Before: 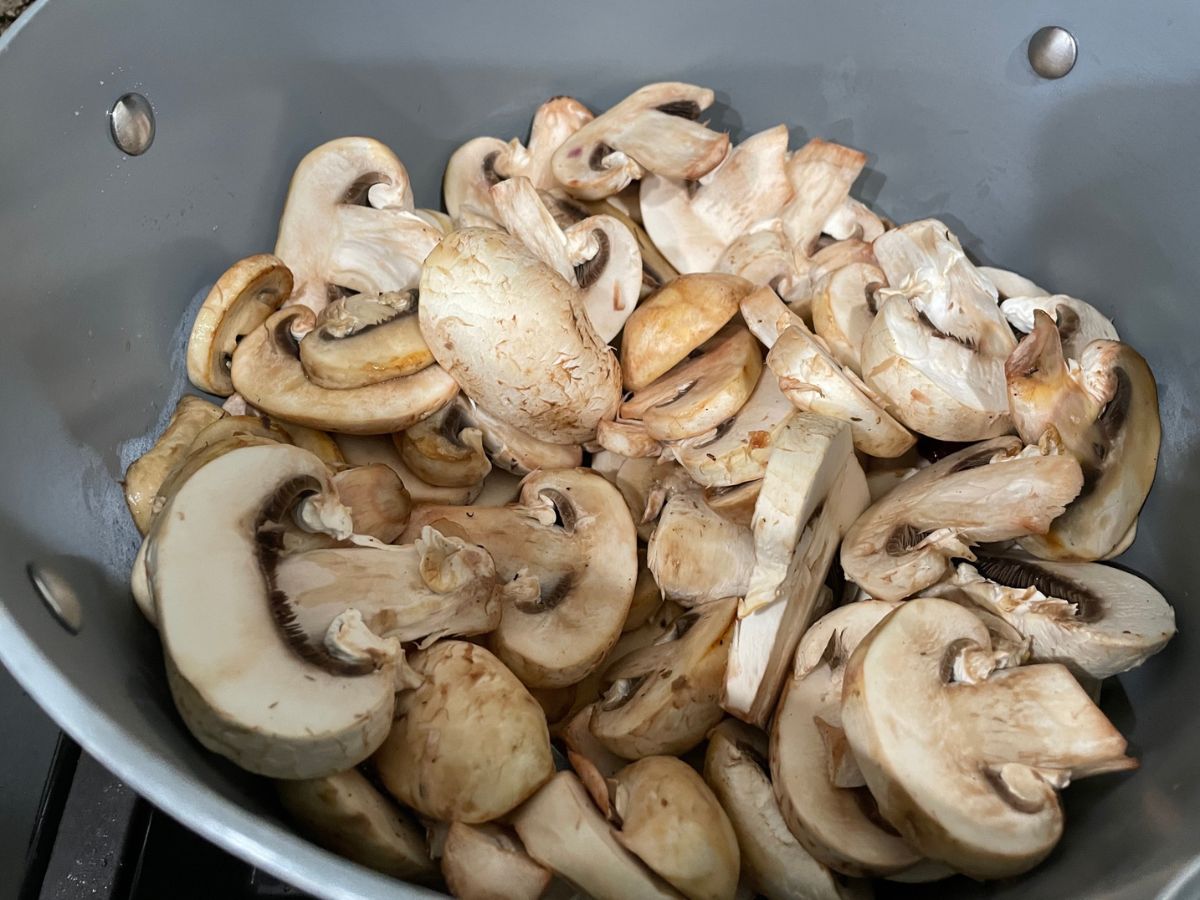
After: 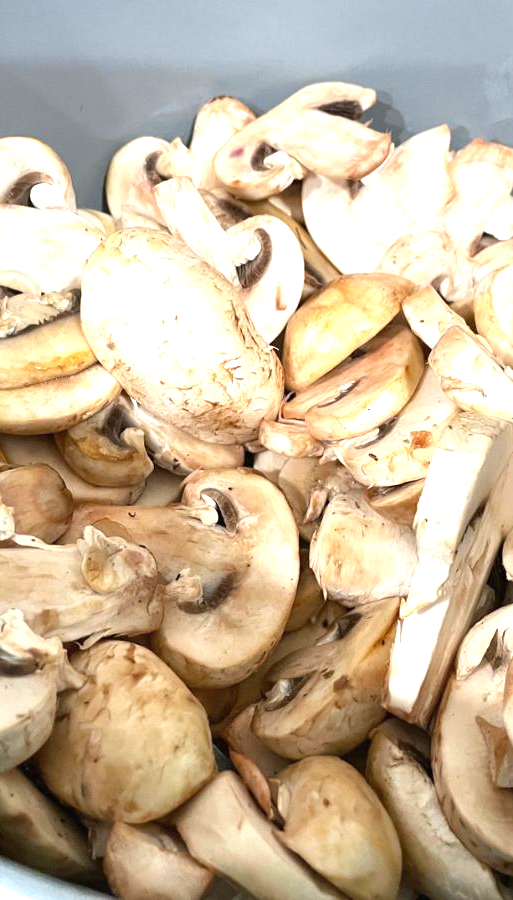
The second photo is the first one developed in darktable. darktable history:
exposure: black level correction 0, exposure 1.096 EV, compensate exposure bias true, compensate highlight preservation false
crop: left 28.179%, right 29.064%
